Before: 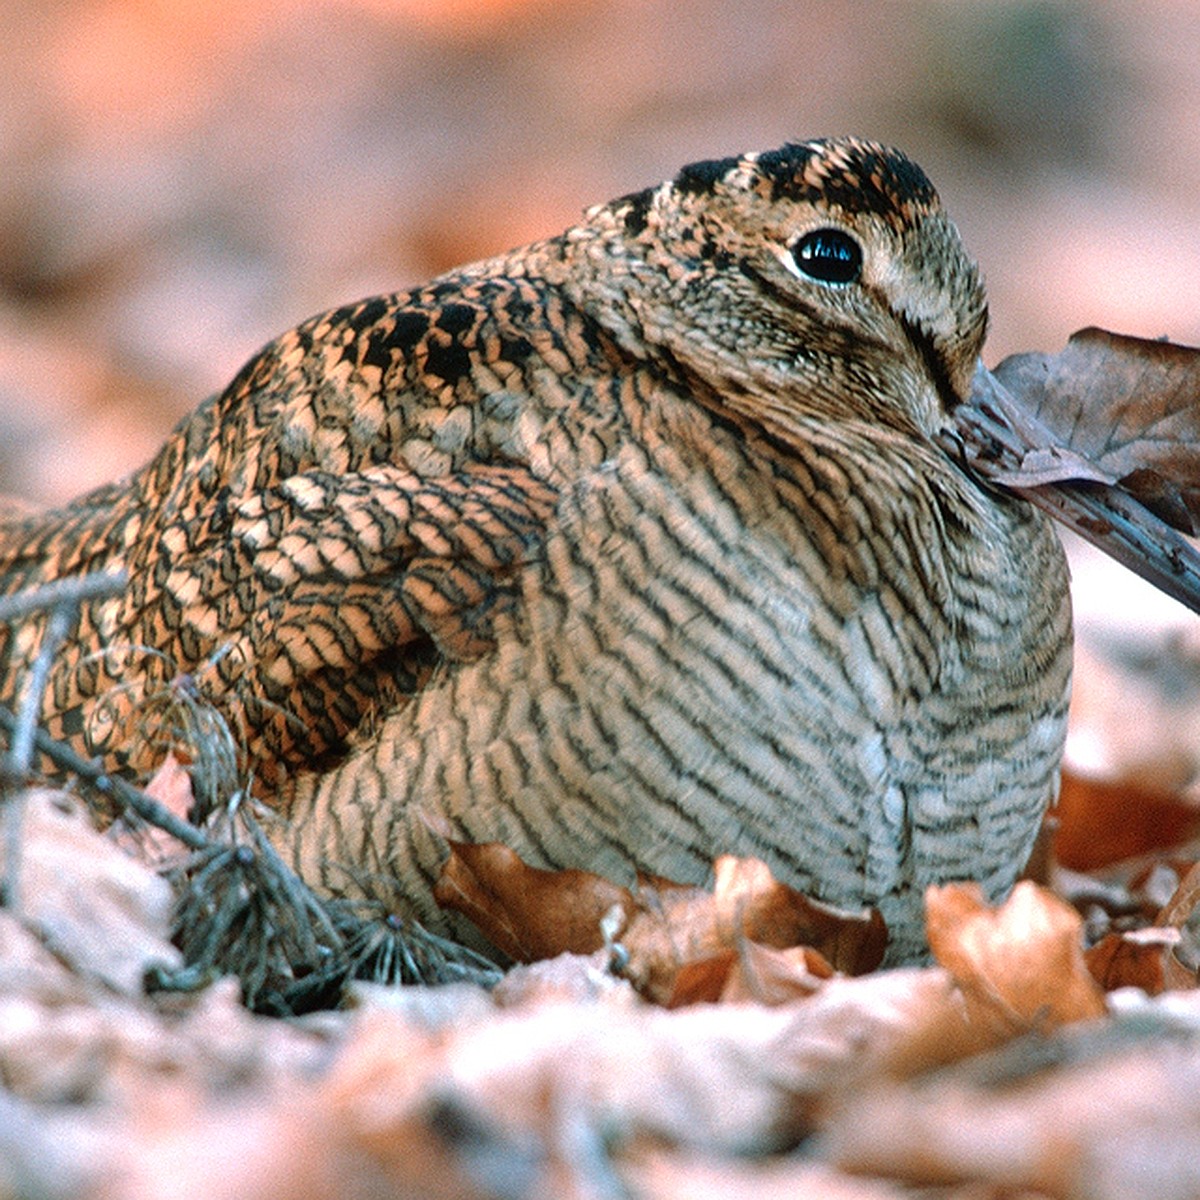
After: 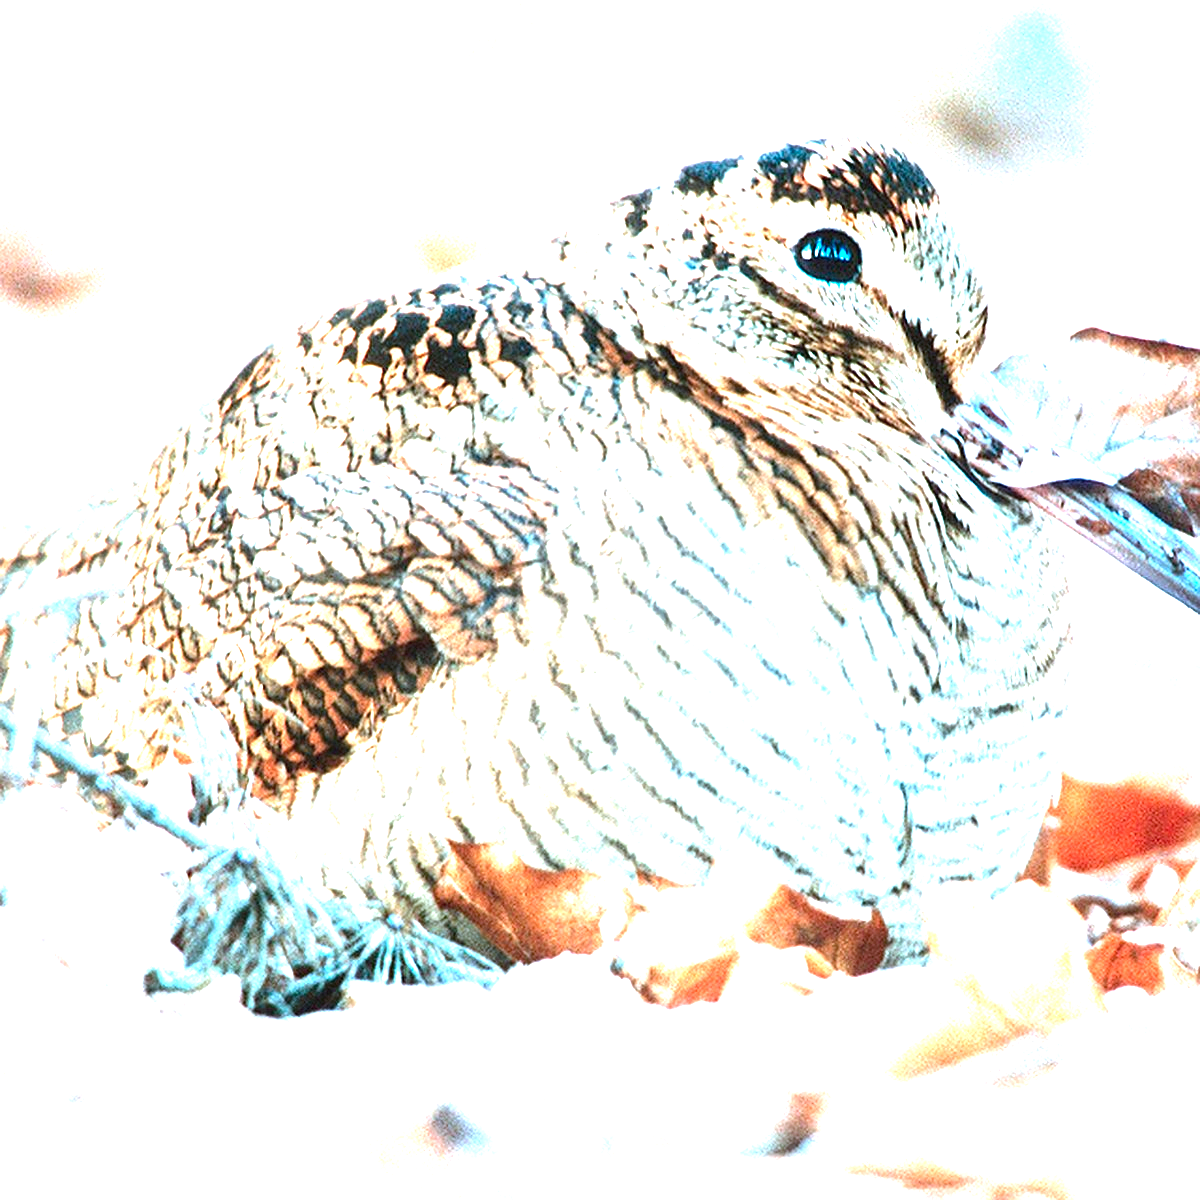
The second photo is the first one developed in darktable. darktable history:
color correction: highlights a* -2.24, highlights b* -18.1
levels: levels [0, 0.352, 0.703]
exposure: black level correction 0, exposure 1.751 EV, compensate highlight preservation false
